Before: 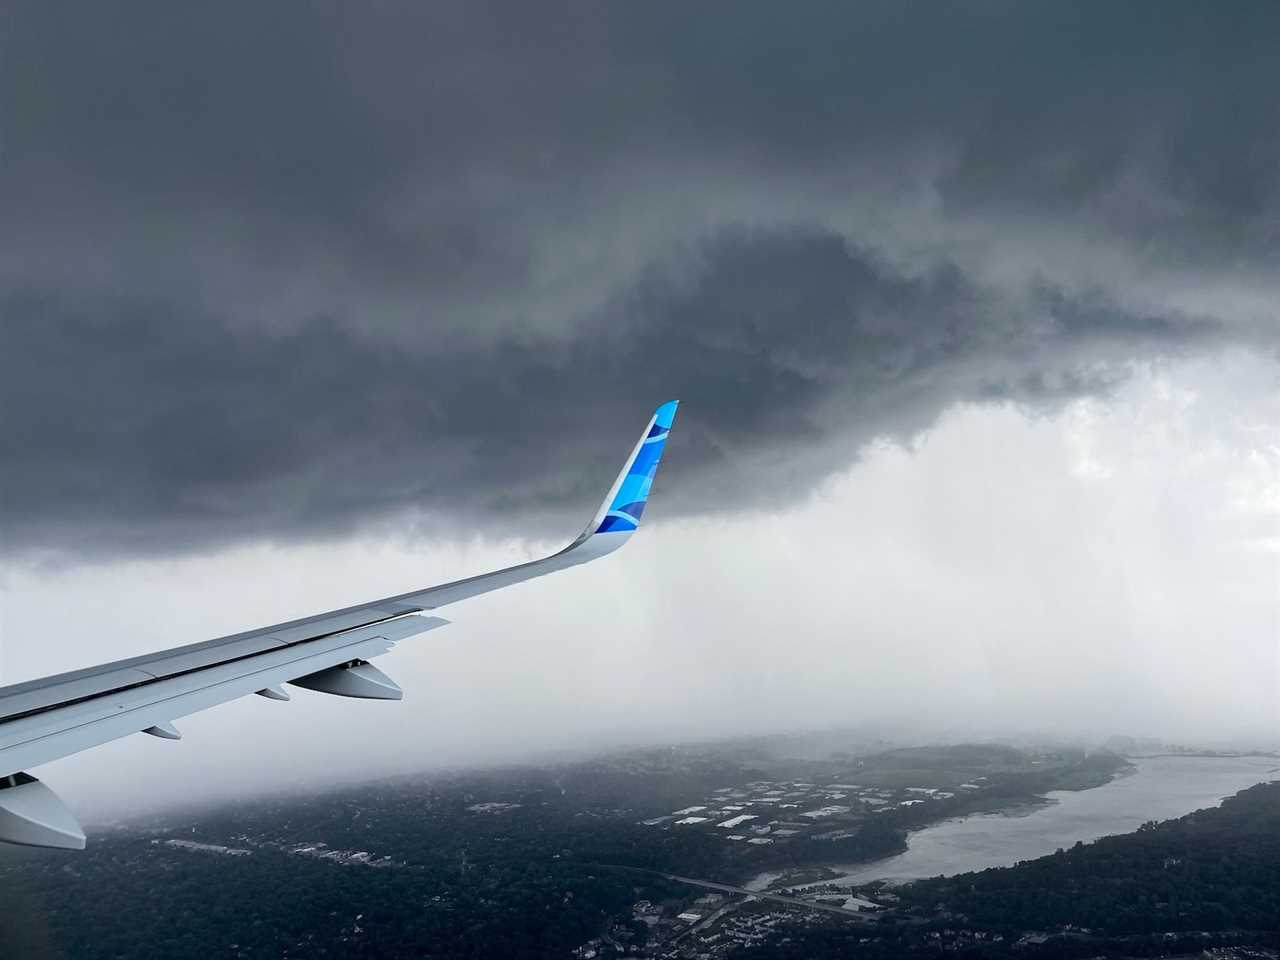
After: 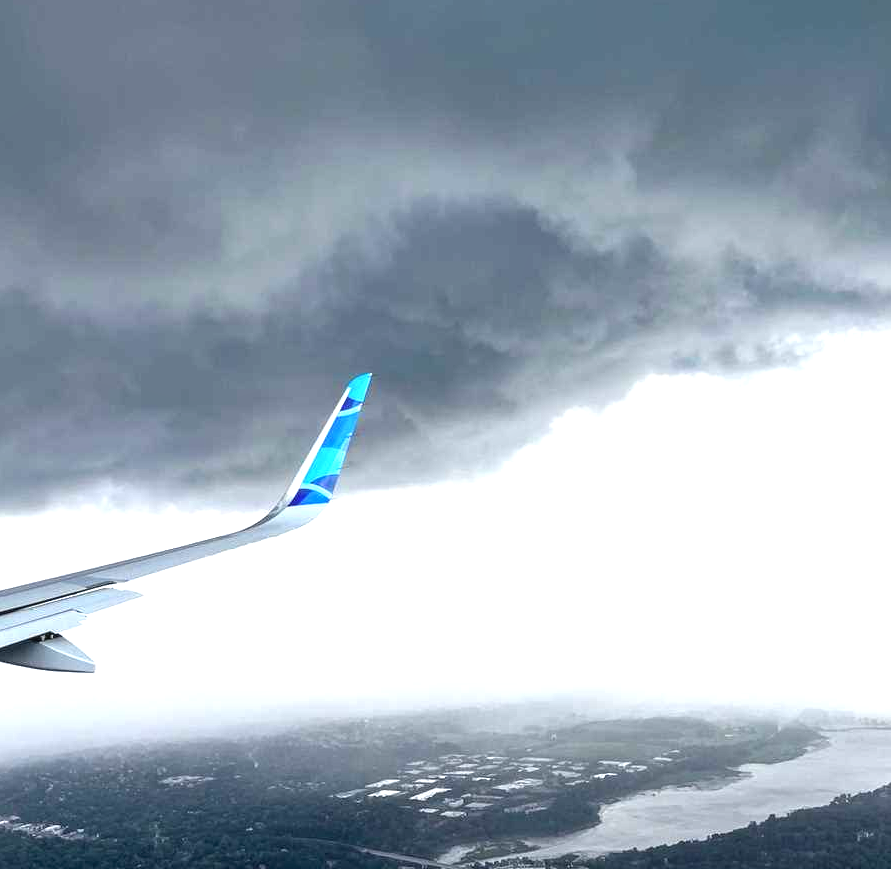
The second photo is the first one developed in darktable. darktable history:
crop and rotate: left 24.035%, top 2.866%, right 6.291%, bottom 6.533%
exposure: exposure 0.996 EV, compensate exposure bias true, compensate highlight preservation false
local contrast: on, module defaults
